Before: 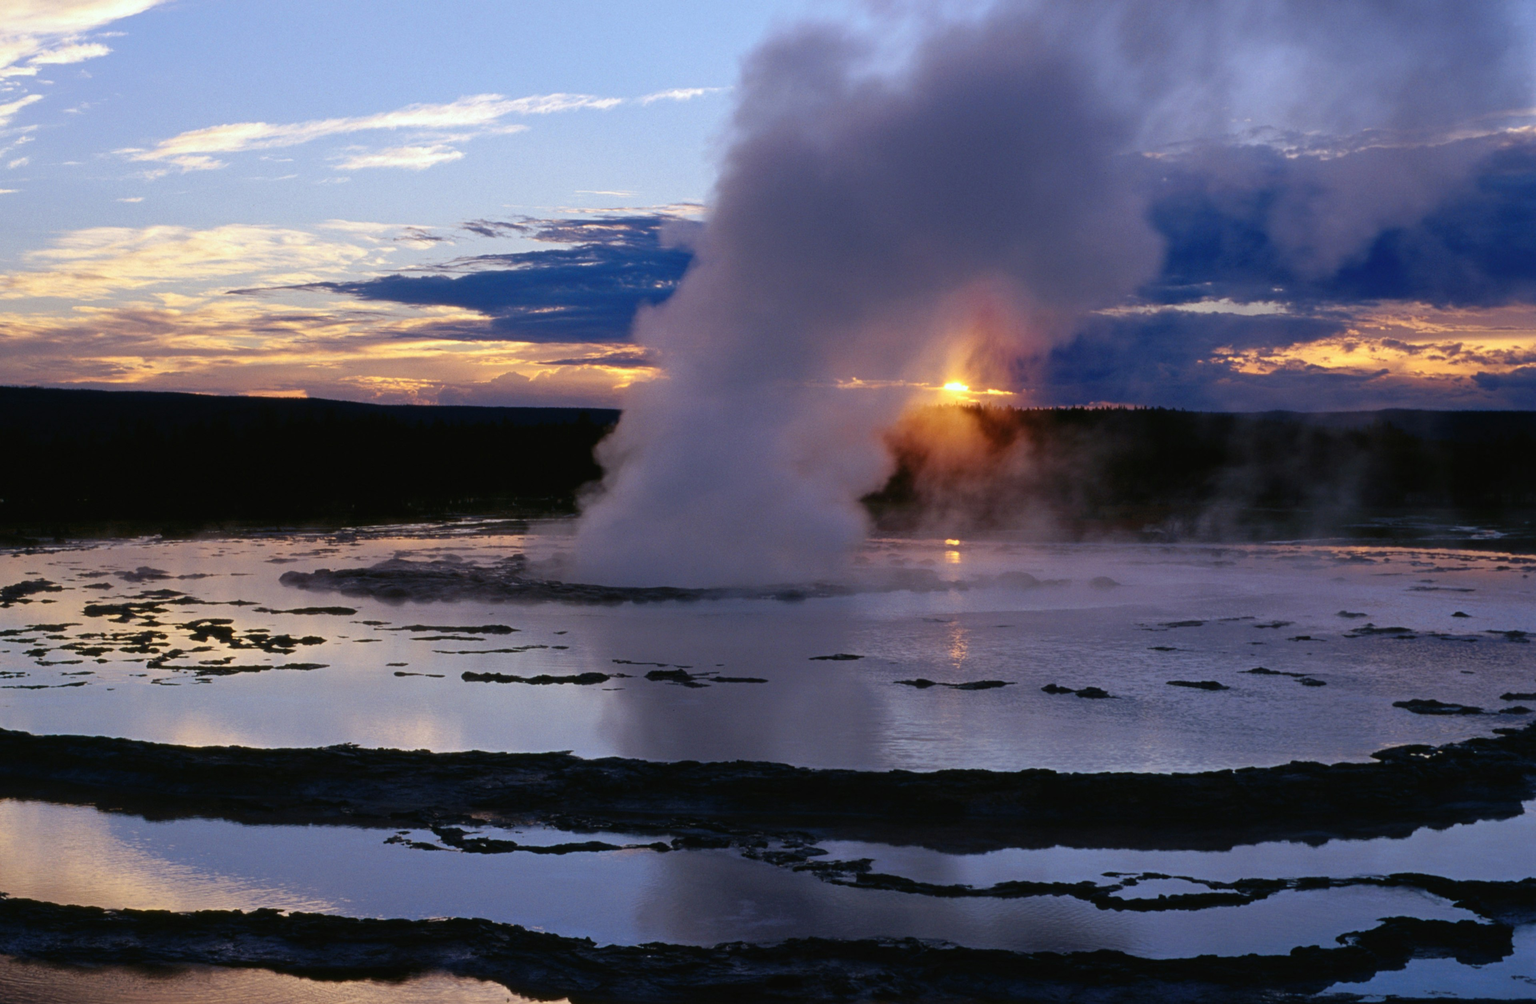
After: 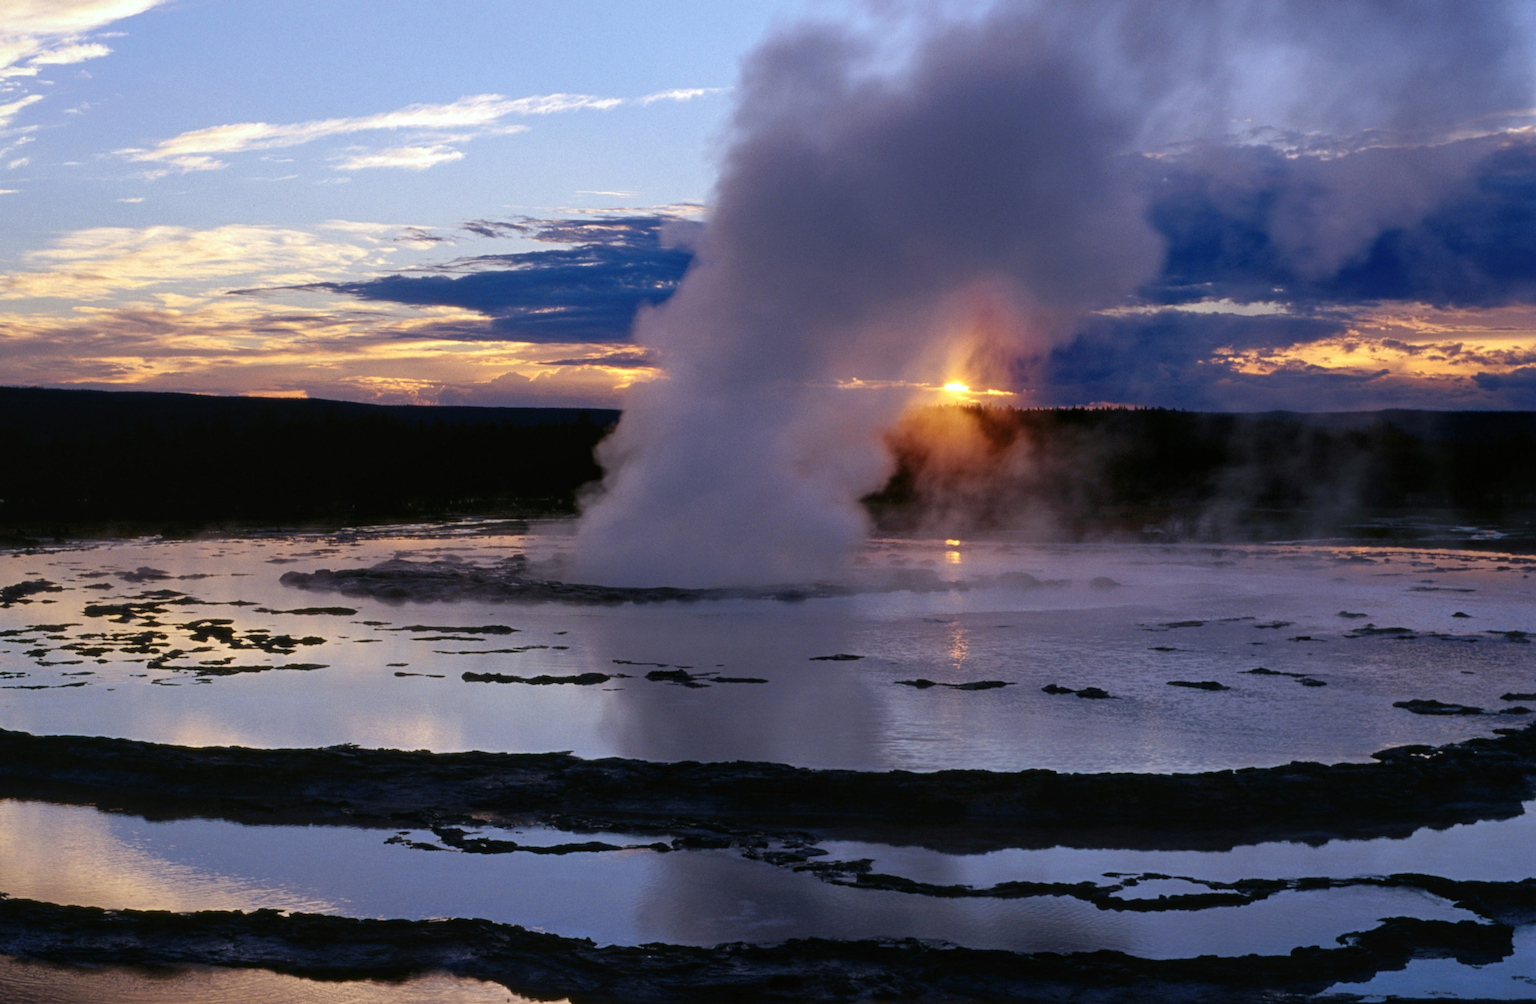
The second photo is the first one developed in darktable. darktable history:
local contrast: highlights 100%, shadows 97%, detail 119%, midtone range 0.2
